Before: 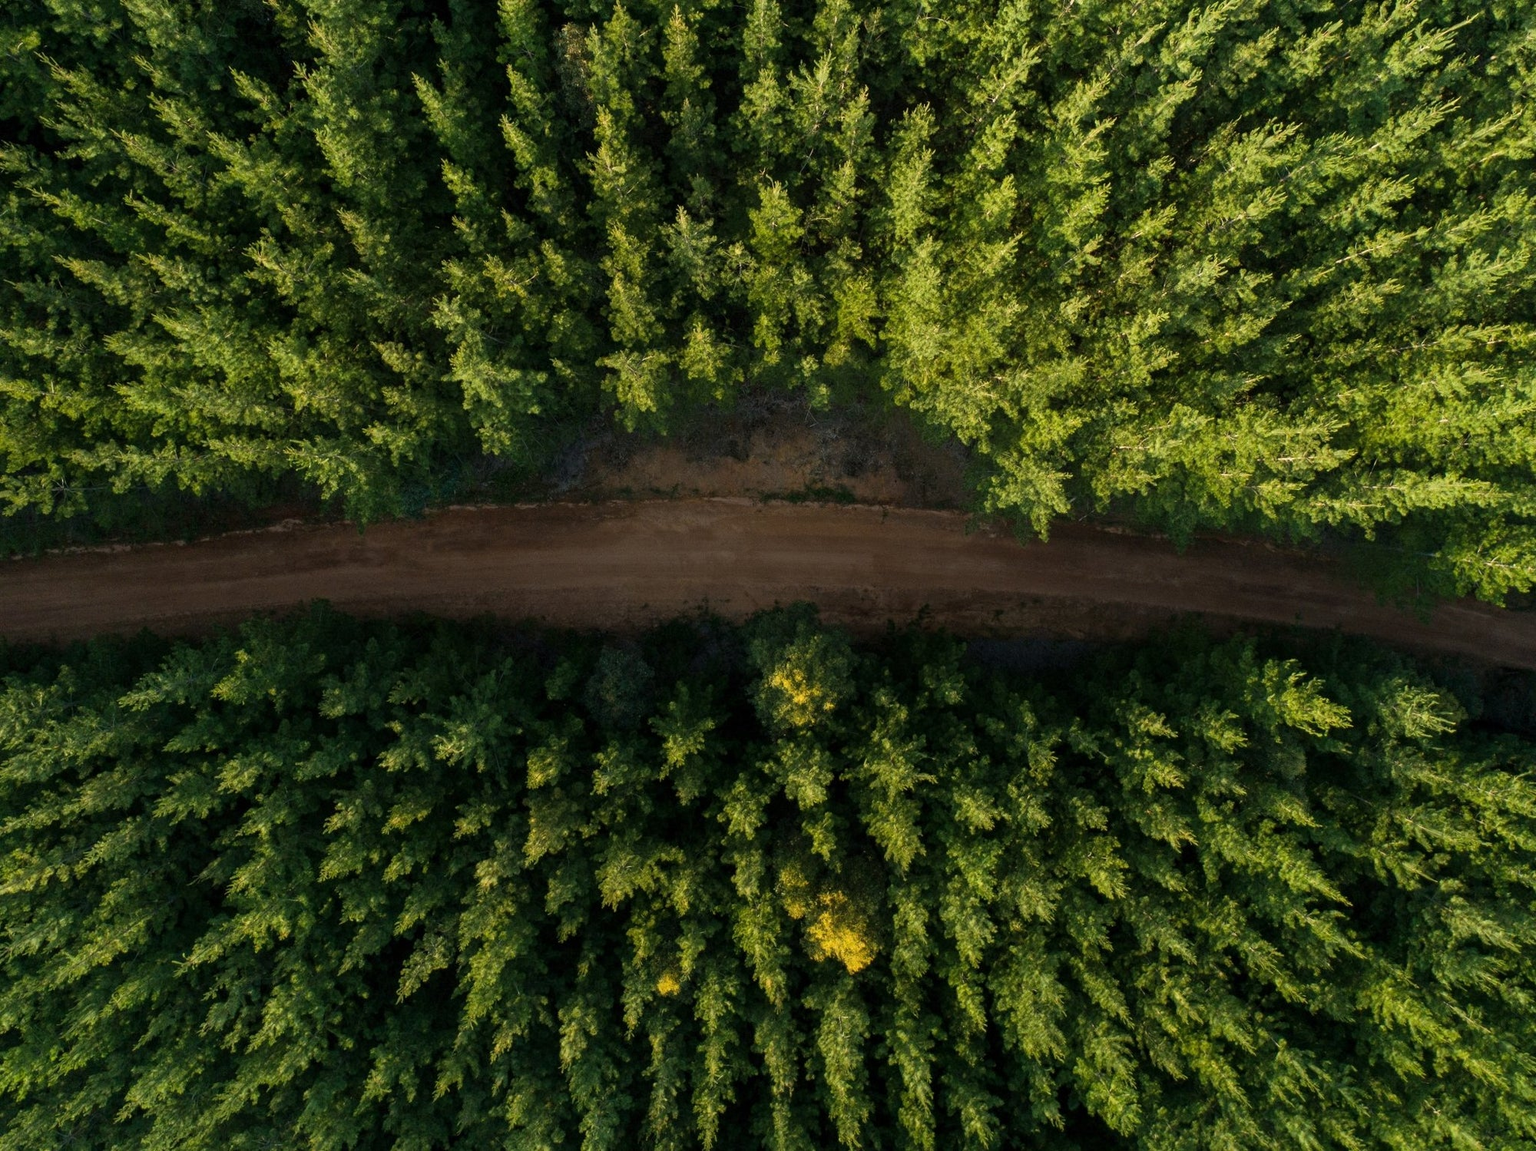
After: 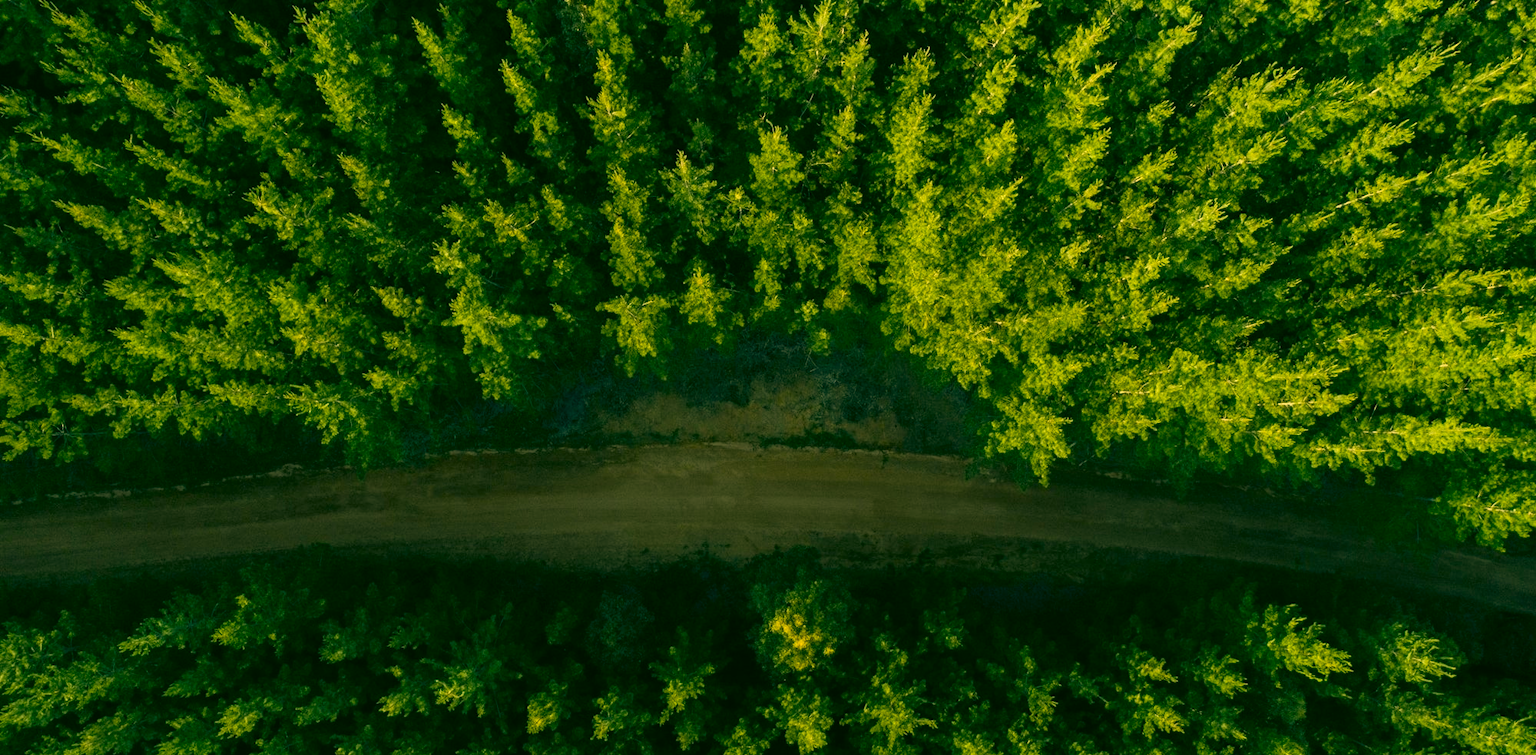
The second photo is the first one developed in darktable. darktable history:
color correction: highlights a* 5.62, highlights b* 33.57, shadows a* -25.86, shadows b* 4.02
crop and rotate: top 4.848%, bottom 29.503%
